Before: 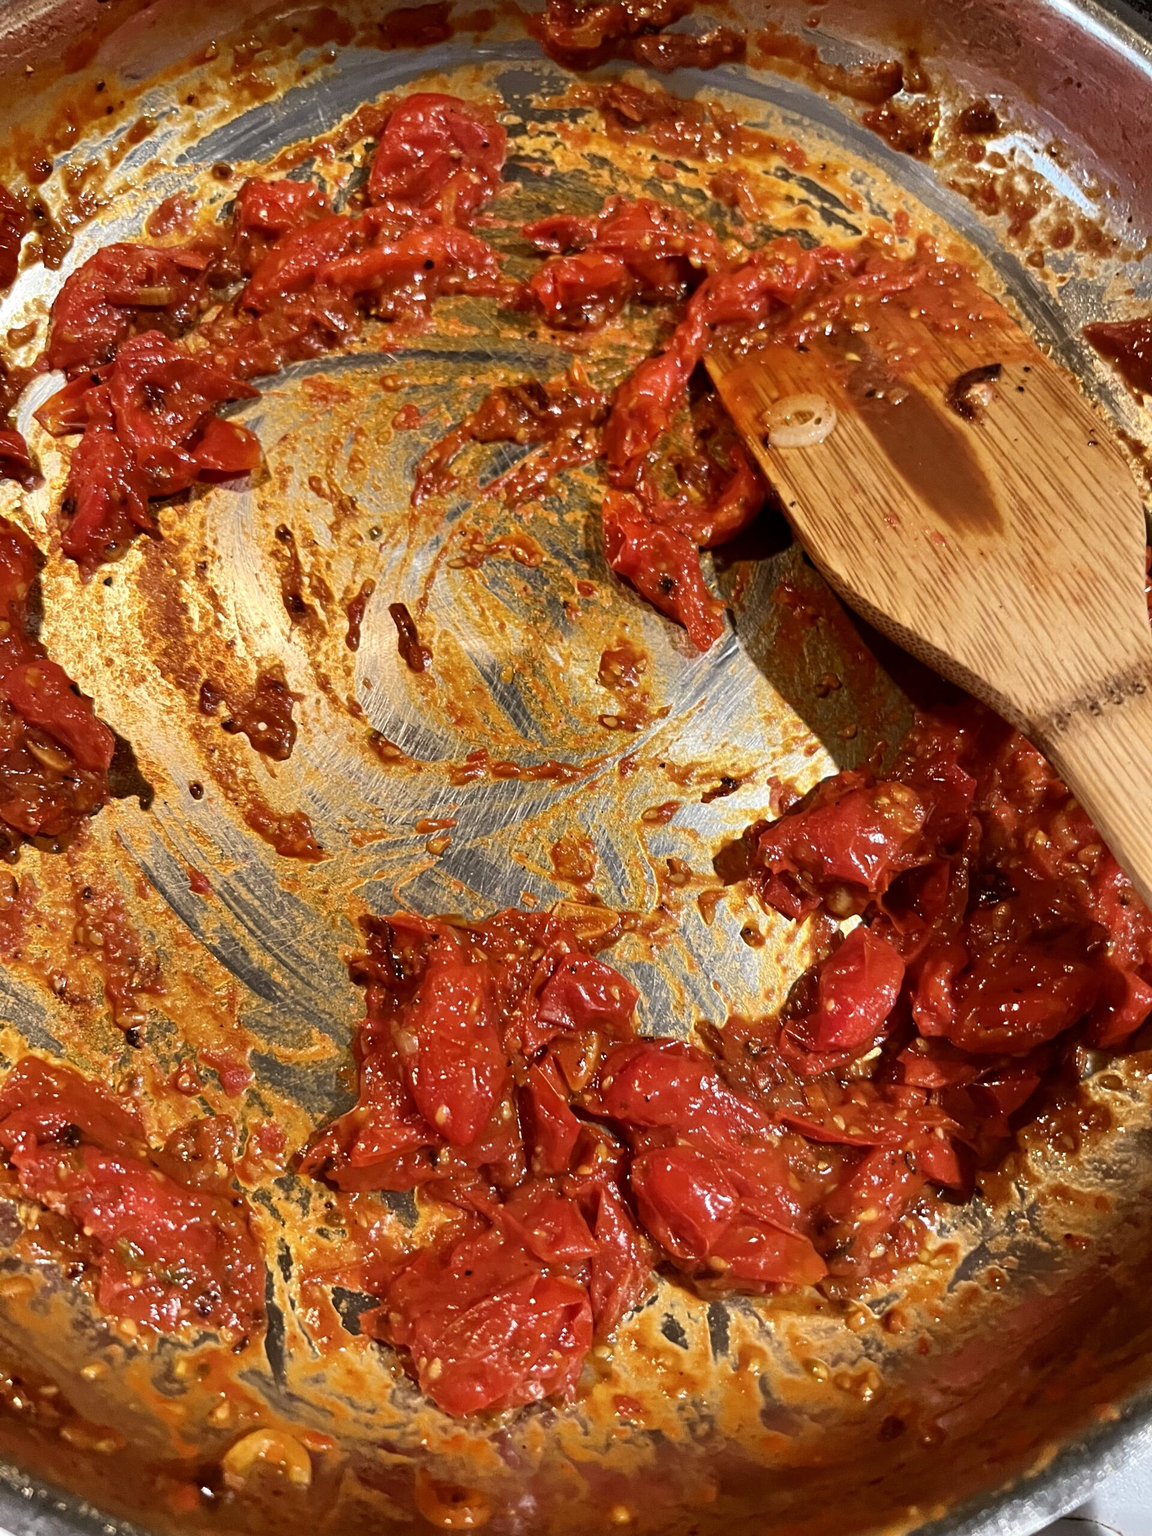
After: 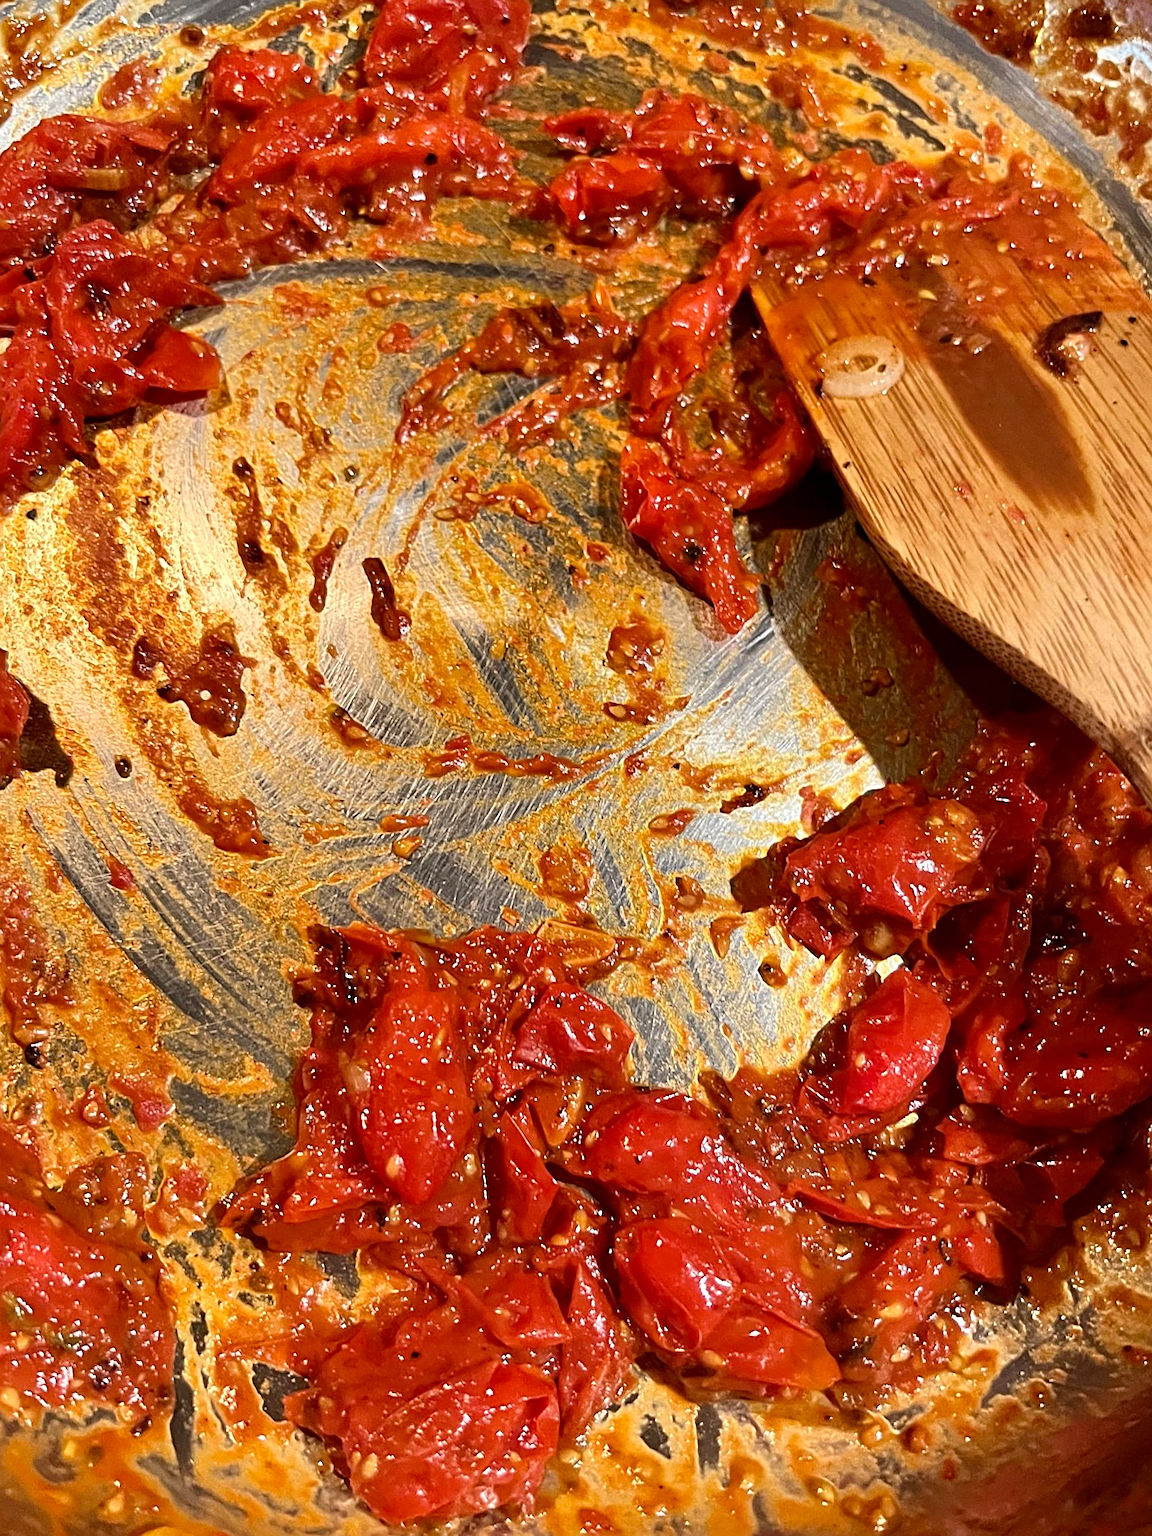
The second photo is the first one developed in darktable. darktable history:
sharpen: on, module defaults
color zones: curves: ch0 [(0.11, 0.396) (0.195, 0.36) (0.25, 0.5) (0.303, 0.412) (0.357, 0.544) (0.75, 0.5) (0.967, 0.328)]; ch1 [(0, 0.468) (0.112, 0.512) (0.202, 0.6) (0.25, 0.5) (0.307, 0.352) (0.357, 0.544) (0.75, 0.5) (0.963, 0.524)], mix -119.93%
crop and rotate: angle -2.99°, left 5.142%, top 5.224%, right 4.681%, bottom 4.637%
